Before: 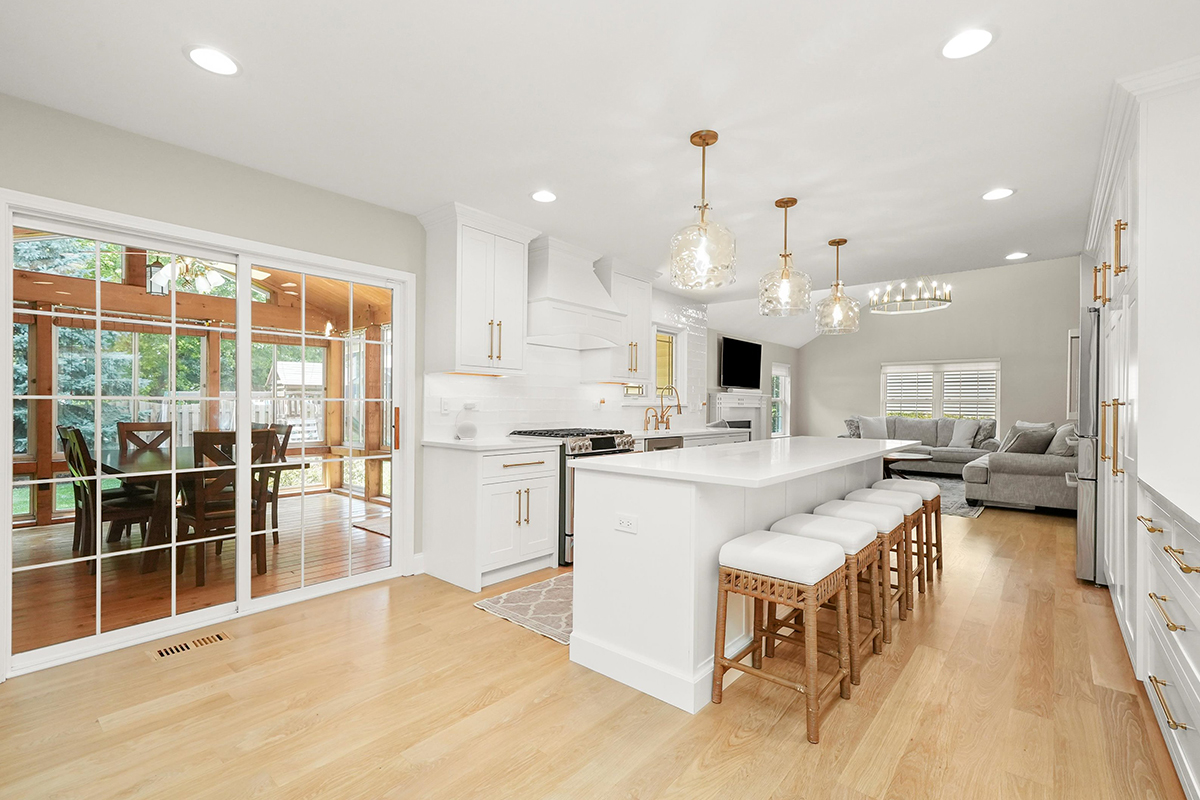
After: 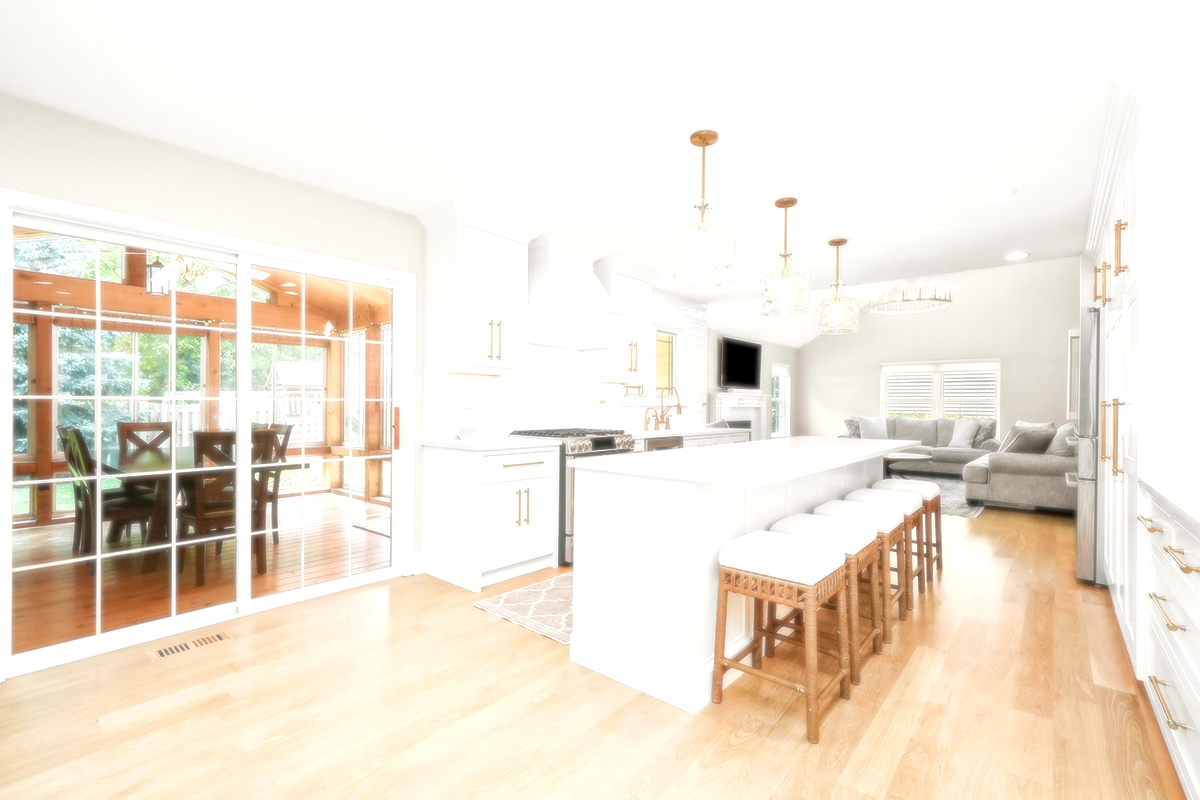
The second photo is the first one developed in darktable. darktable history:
soften: size 8.67%, mix 49%
exposure: exposure 0.74 EV, compensate highlight preservation false
